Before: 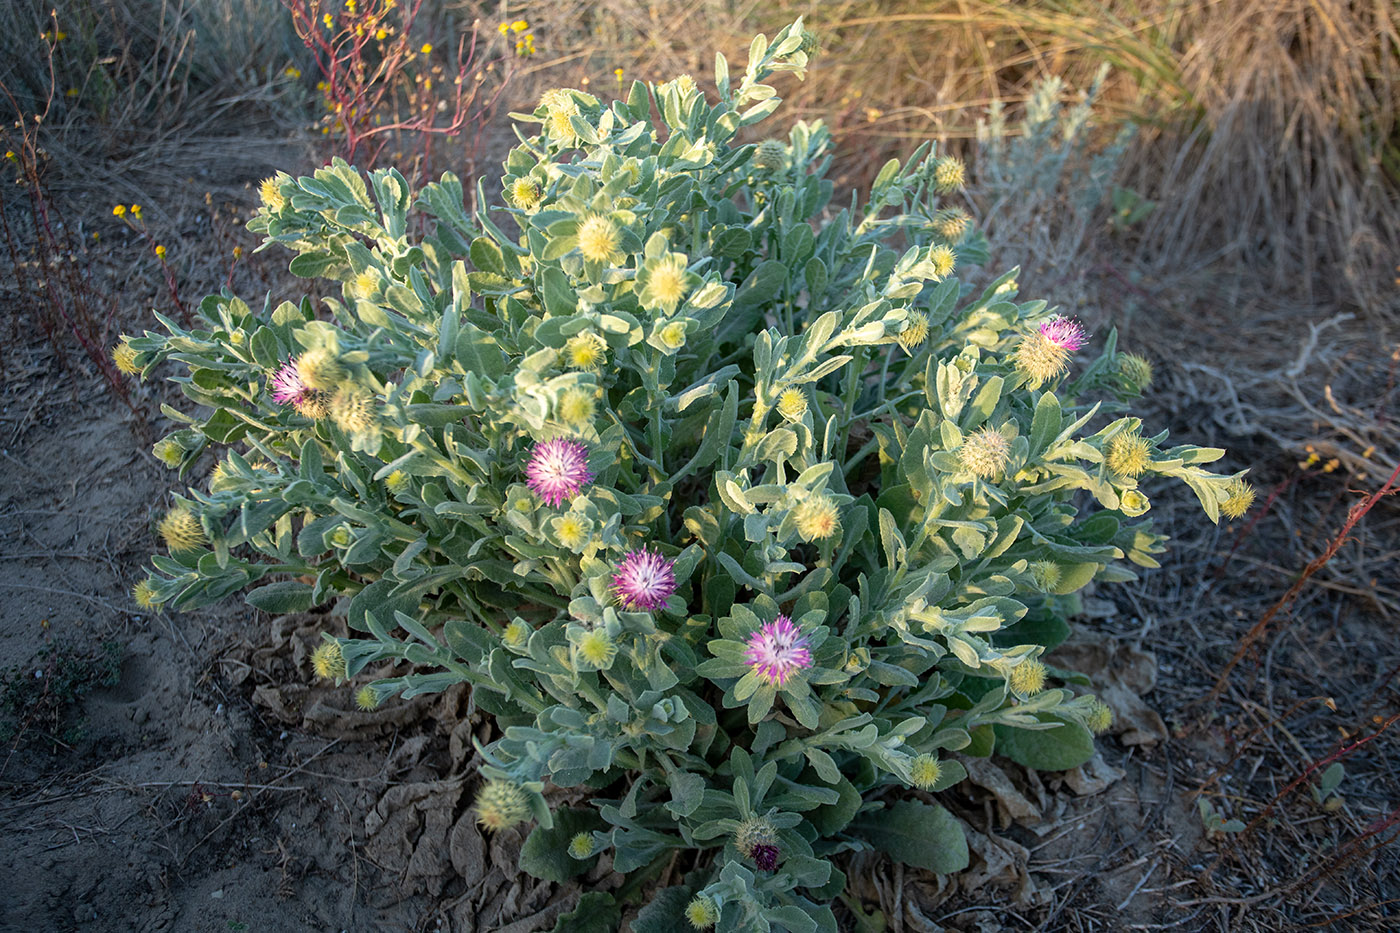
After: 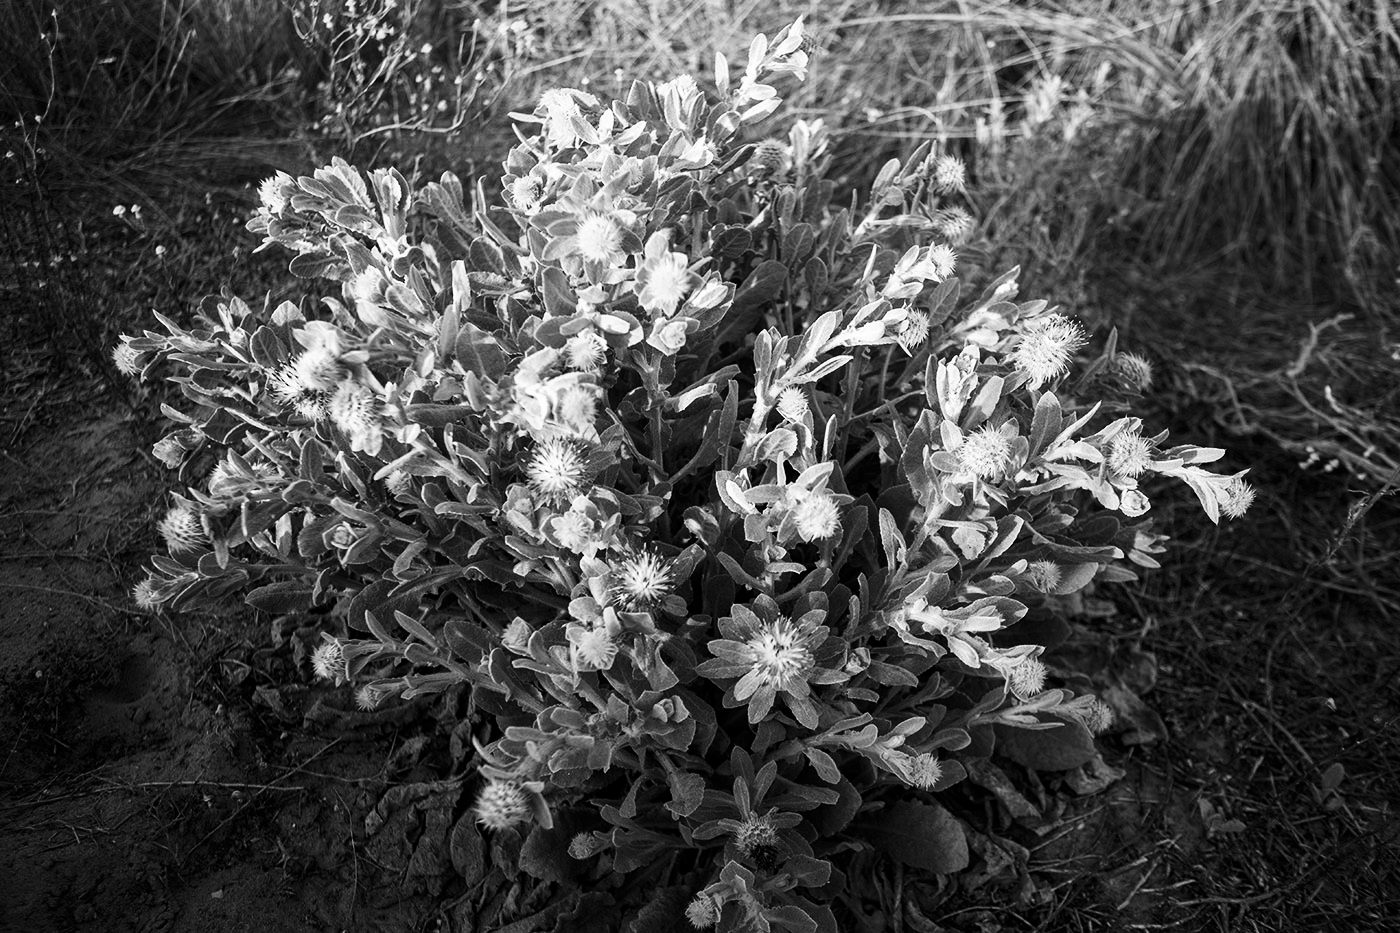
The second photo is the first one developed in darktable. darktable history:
monochrome: a 2.21, b -1.33, size 2.2
contrast brightness saturation: contrast 0.32, brightness -0.08, saturation 0.17
